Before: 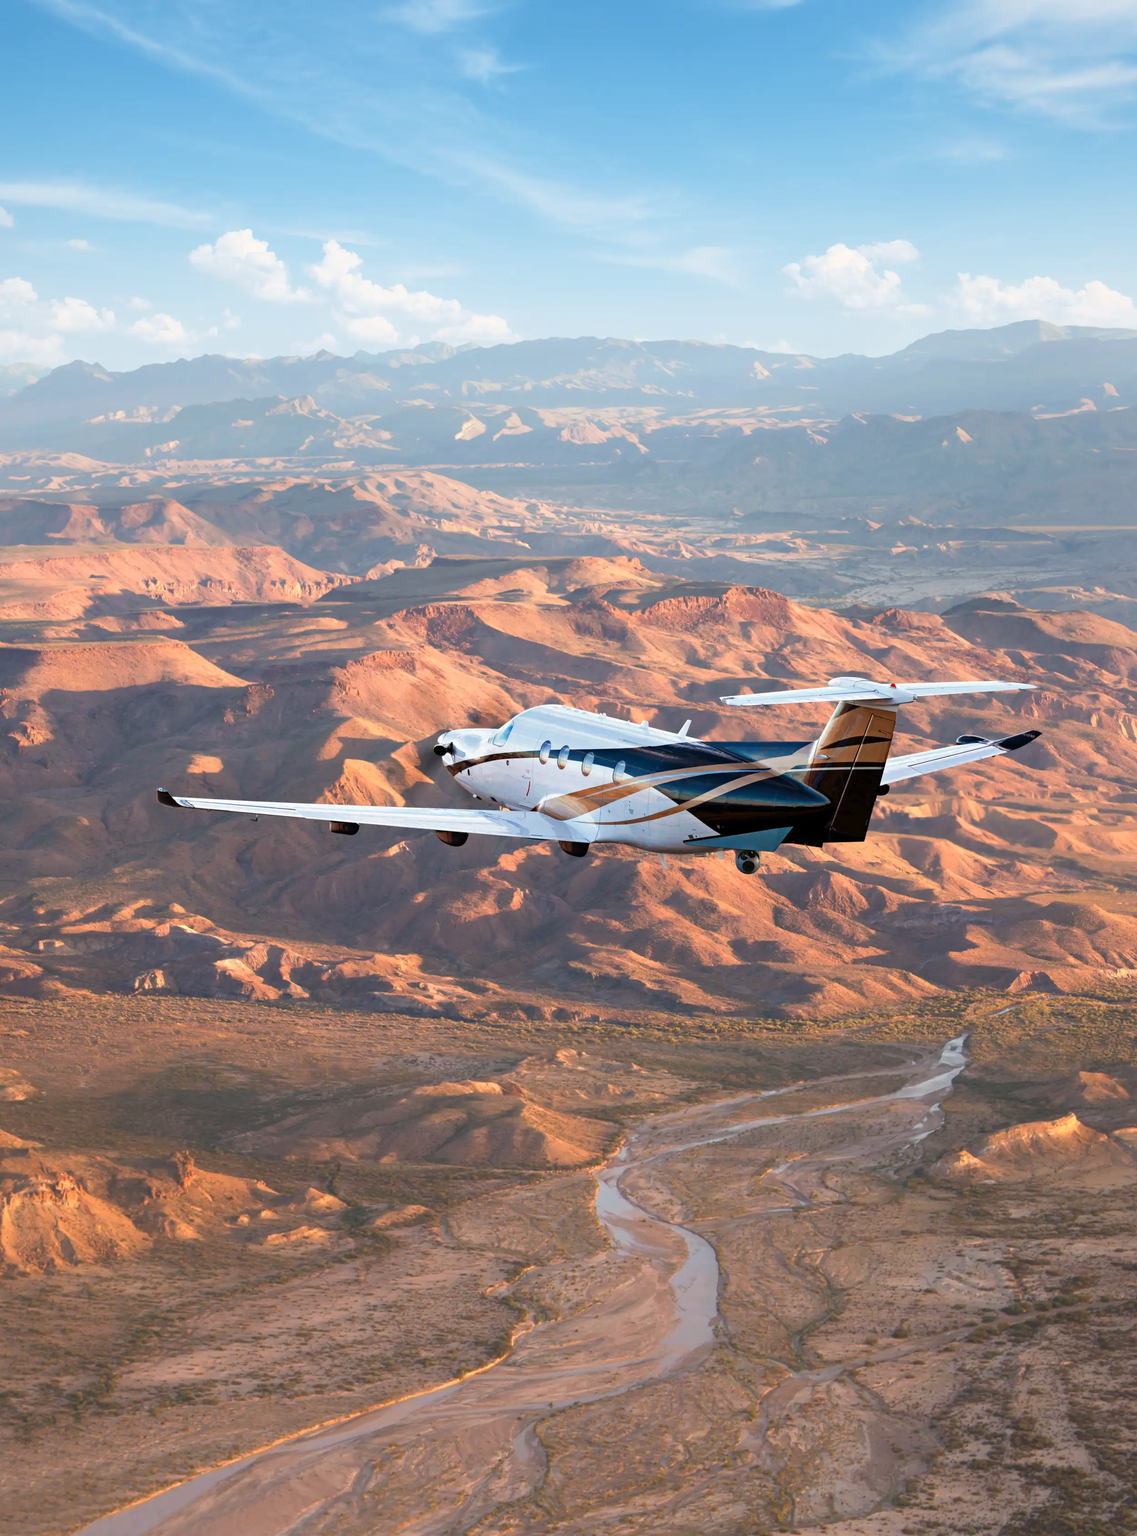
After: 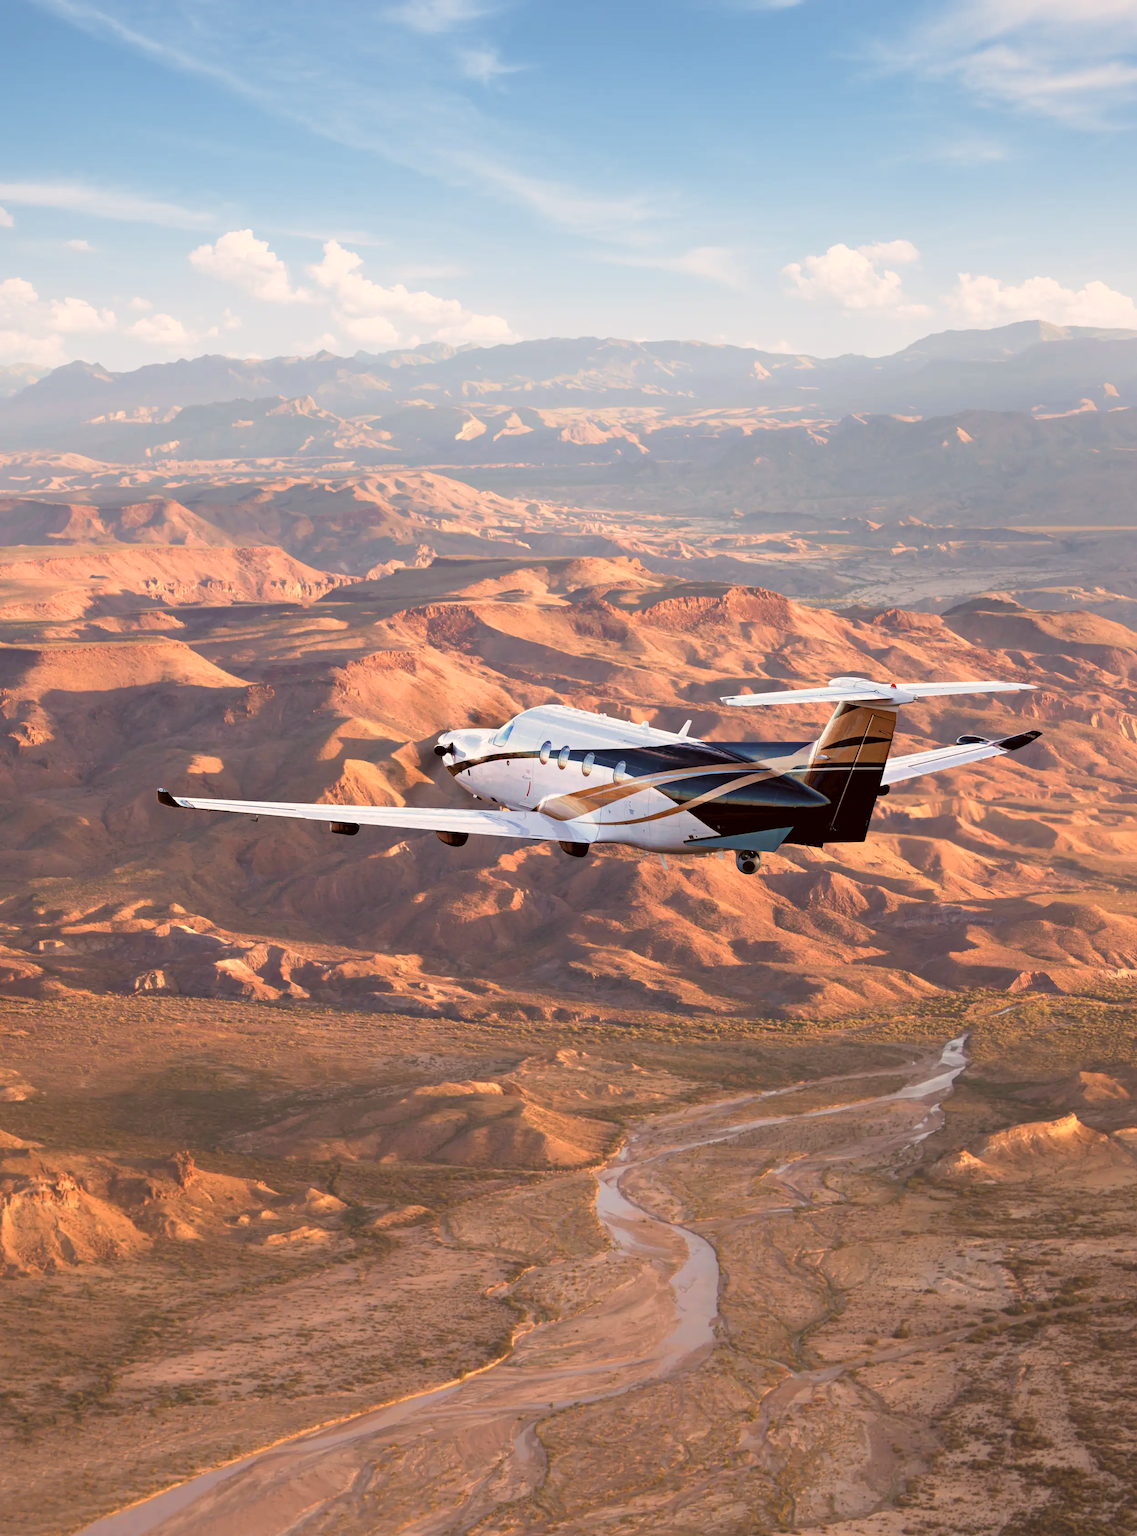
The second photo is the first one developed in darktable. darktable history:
color correction: highlights a* 6.27, highlights b* 8.19, shadows a* 5.94, shadows b* 7.23, saturation 0.9
velvia: strength 15%
levels: levels [0.016, 0.5, 0.996]
